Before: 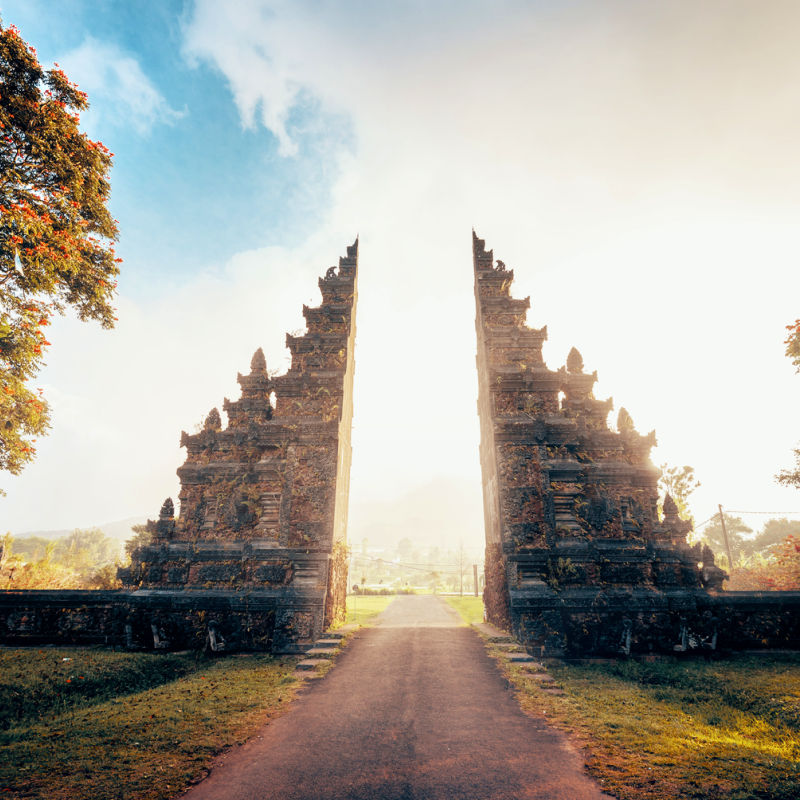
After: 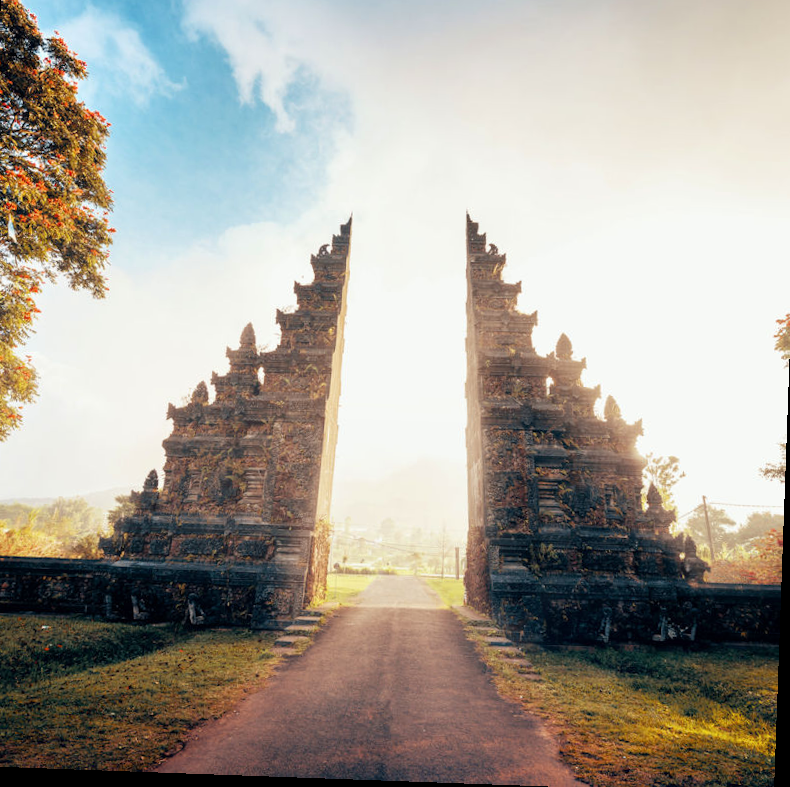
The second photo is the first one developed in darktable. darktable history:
crop and rotate: angle -2.06°, left 3.165%, top 4.122%, right 1.442%, bottom 0.736%
